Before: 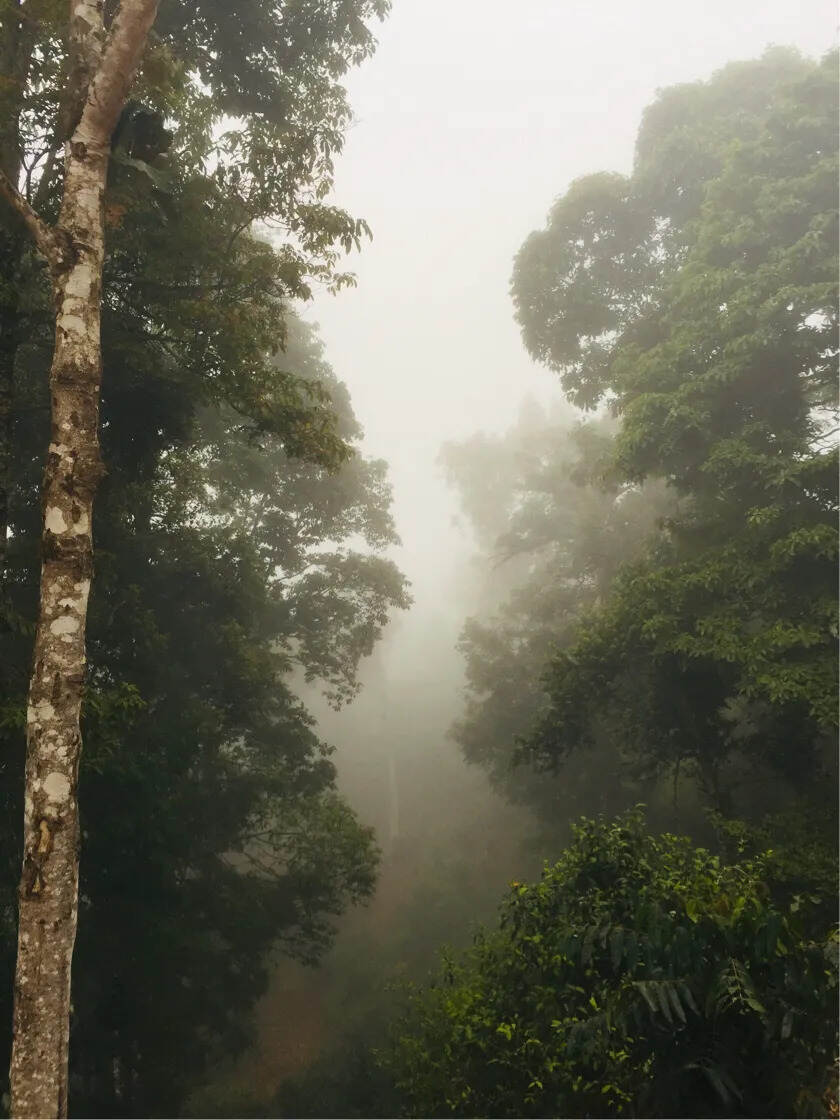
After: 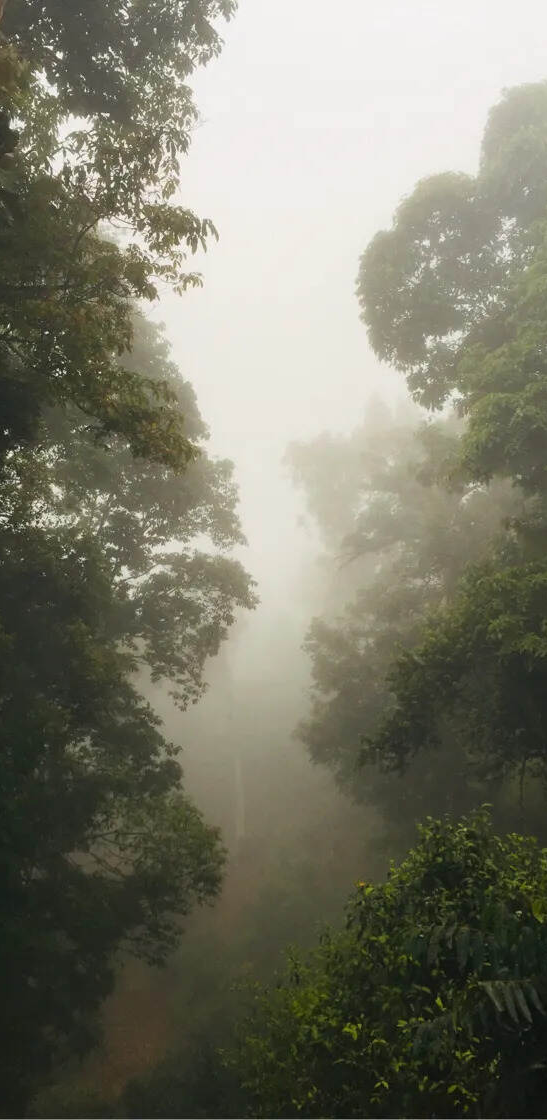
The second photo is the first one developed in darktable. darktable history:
crop and rotate: left 18.4%, right 16.474%
